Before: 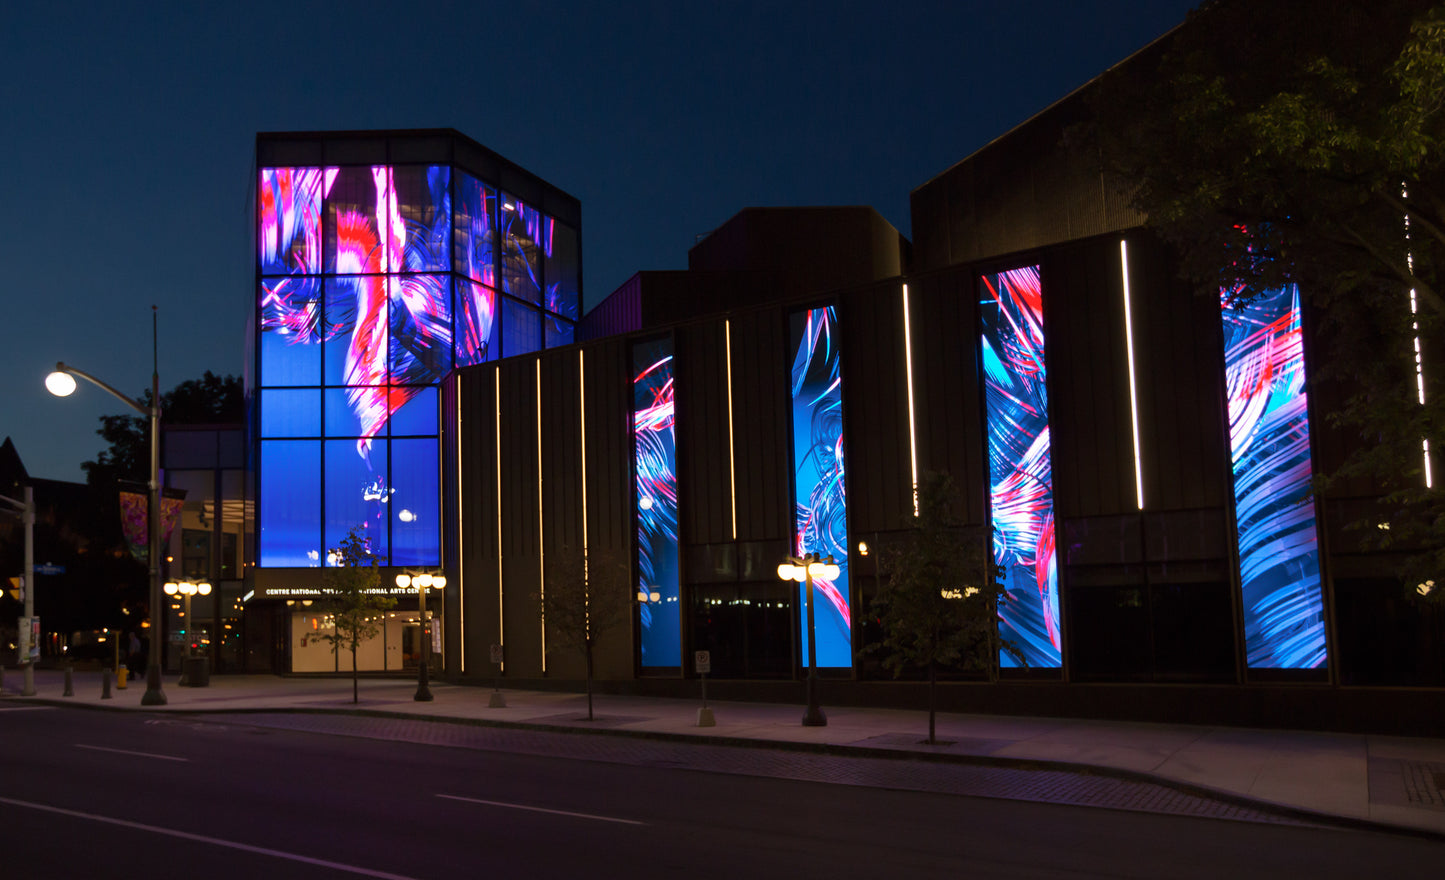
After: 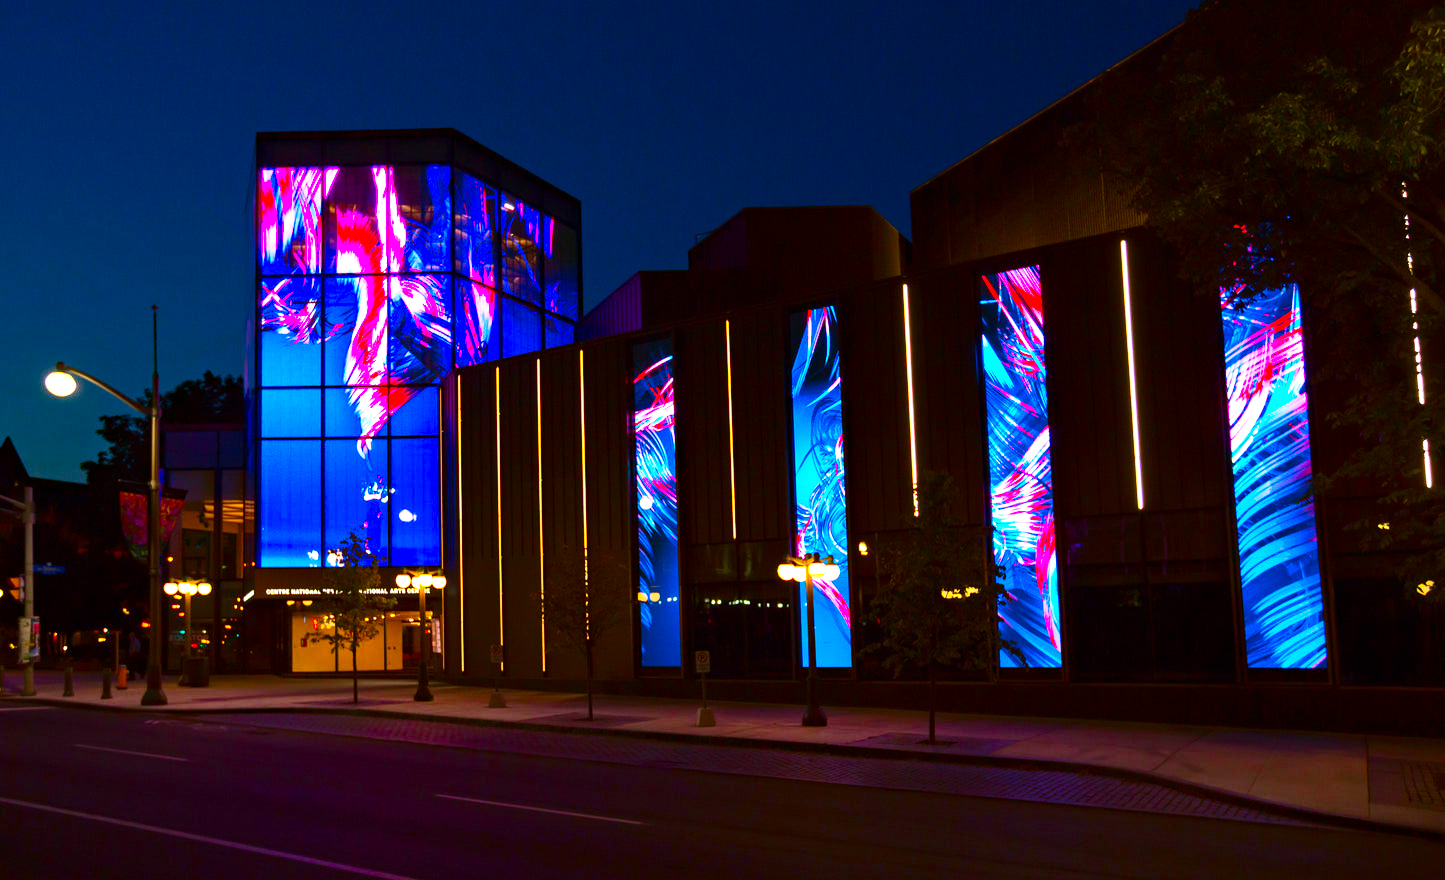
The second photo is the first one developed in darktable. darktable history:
exposure: exposure 0.581 EV, compensate highlight preservation false
contrast brightness saturation: contrast 0.258, brightness 0.016, saturation 0.875
haze removal: strength 0.296, distance 0.248, compatibility mode true, adaptive false
